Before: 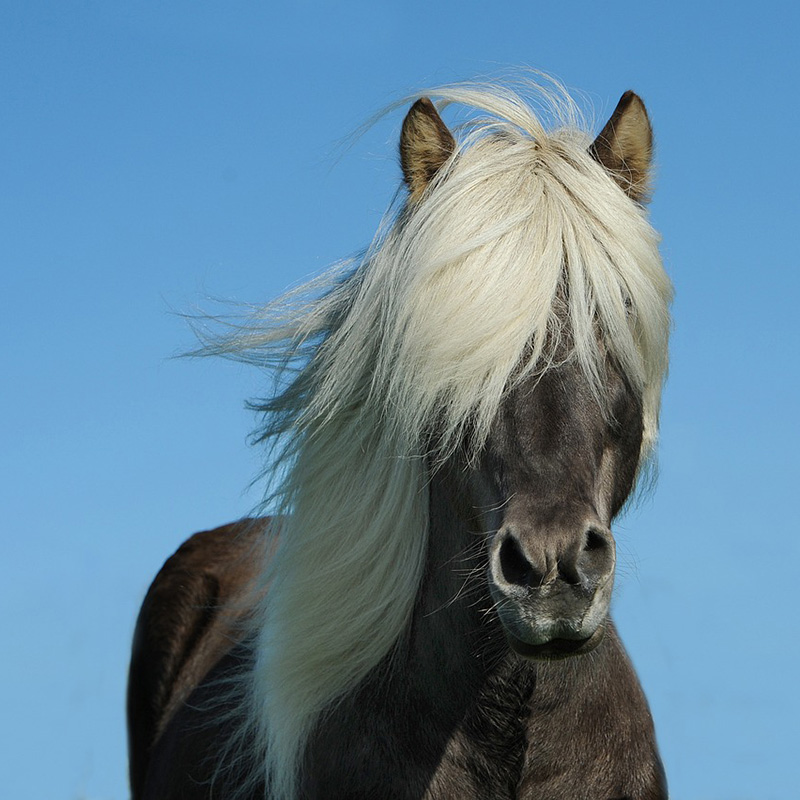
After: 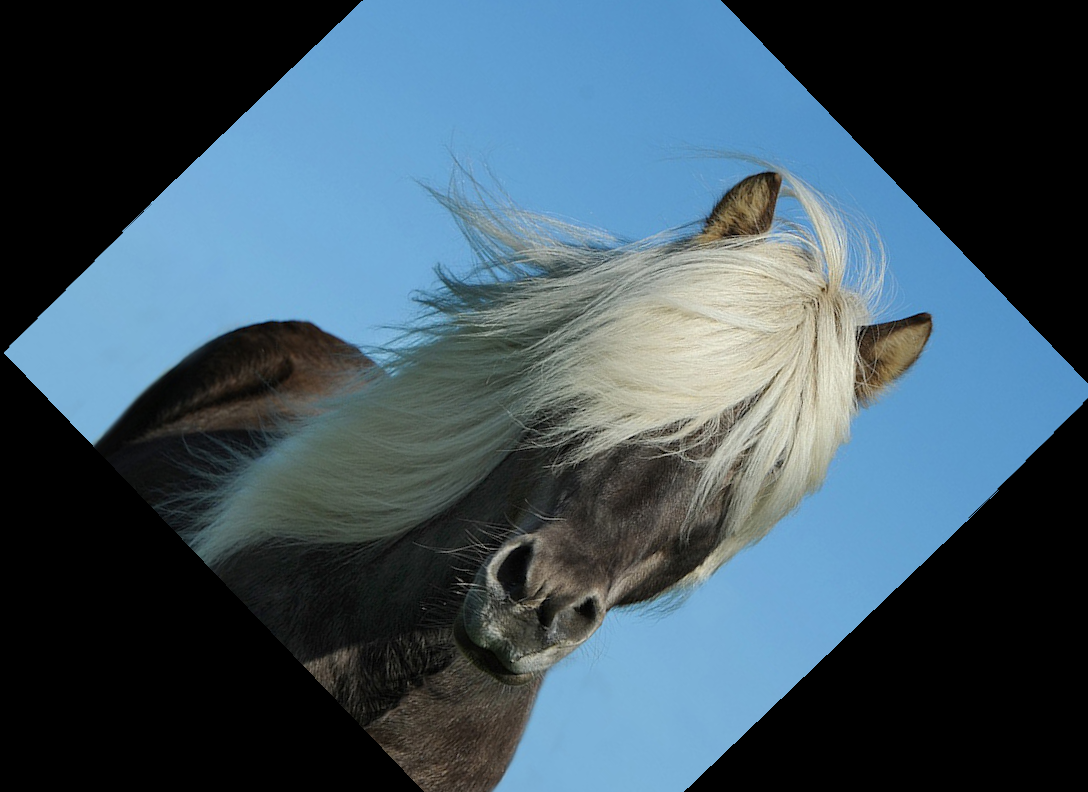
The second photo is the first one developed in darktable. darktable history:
crop and rotate: angle -46.26°, top 16.234%, right 0.912%, bottom 11.704%
rotate and perspective: rotation -1.42°, crop left 0.016, crop right 0.984, crop top 0.035, crop bottom 0.965
